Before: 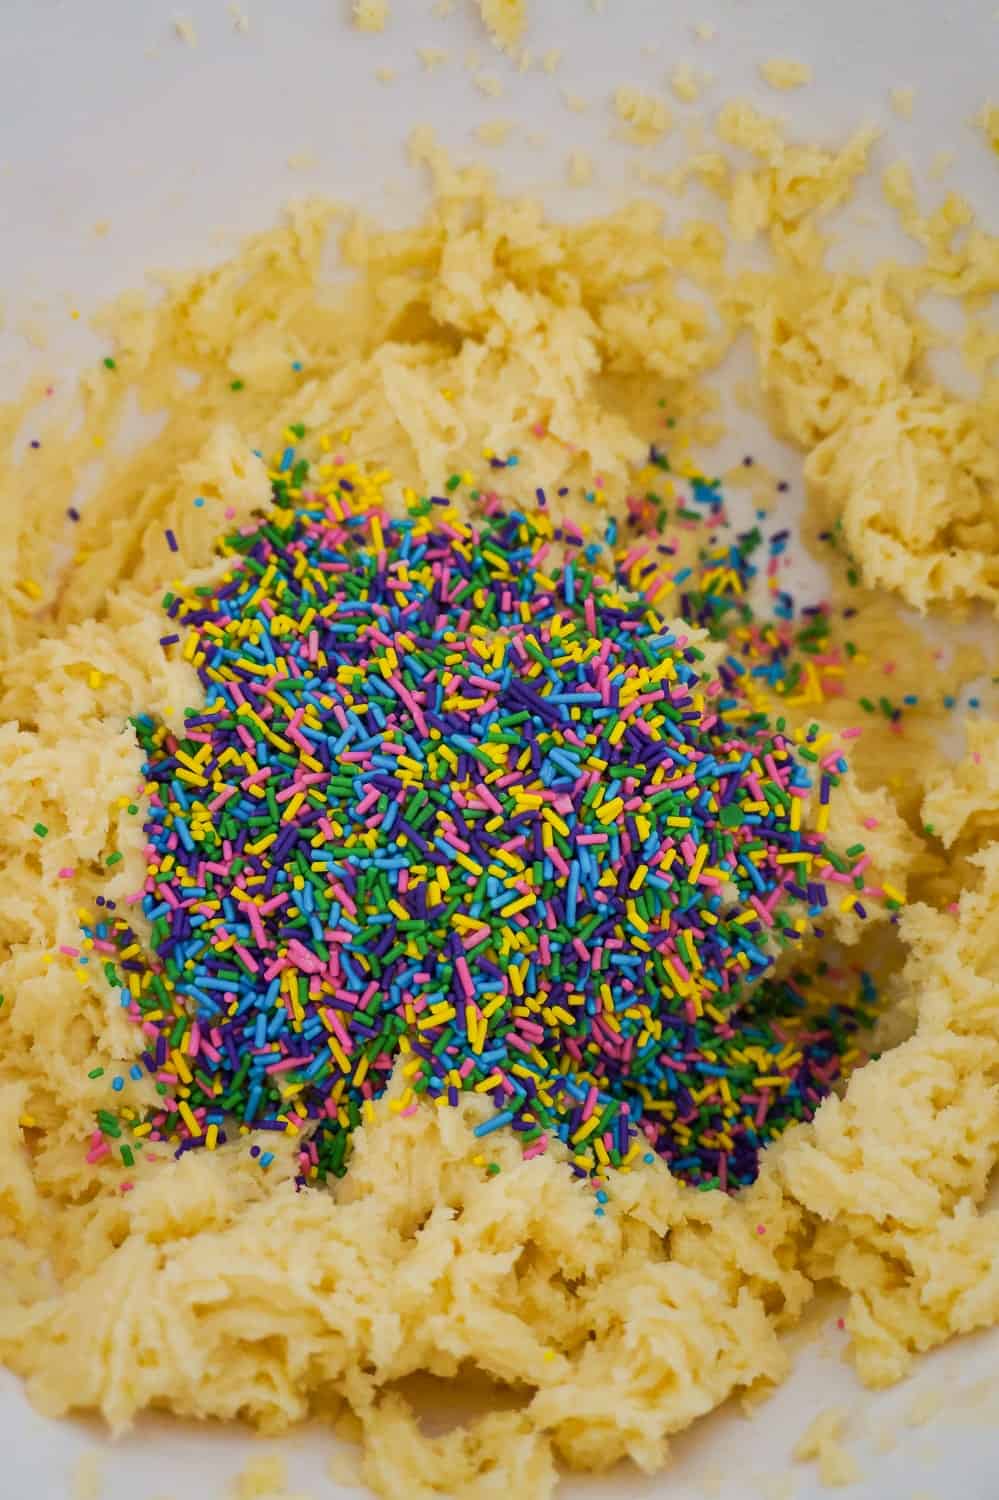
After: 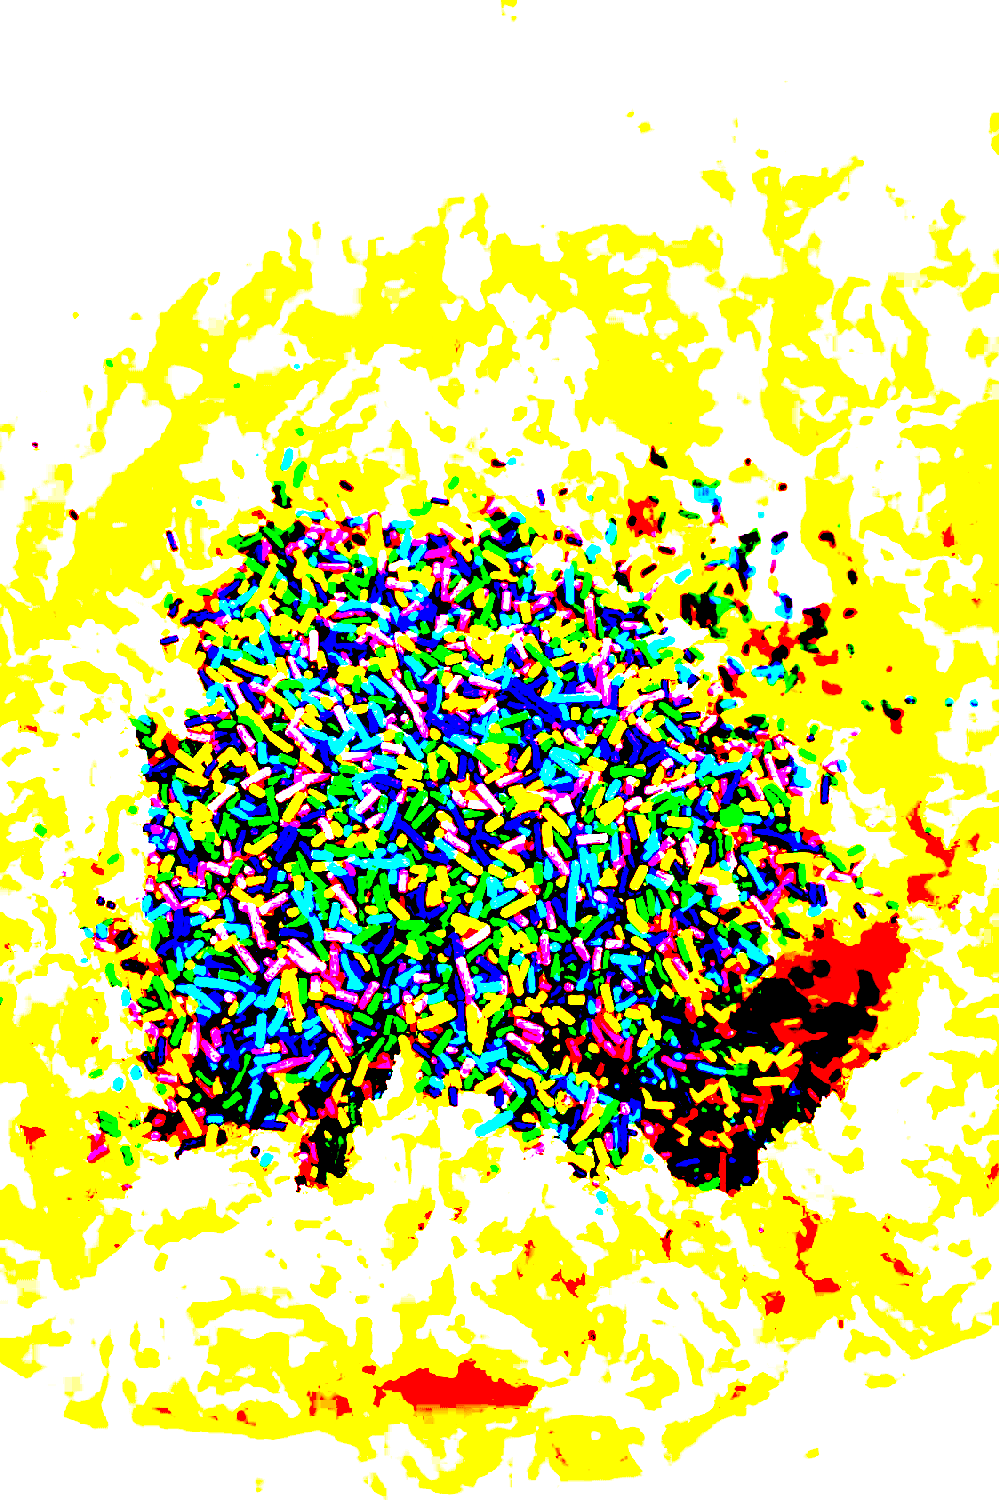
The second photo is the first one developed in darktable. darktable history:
exposure: black level correction 0.098, exposure 3.063 EV, compensate exposure bias true, compensate highlight preservation false
